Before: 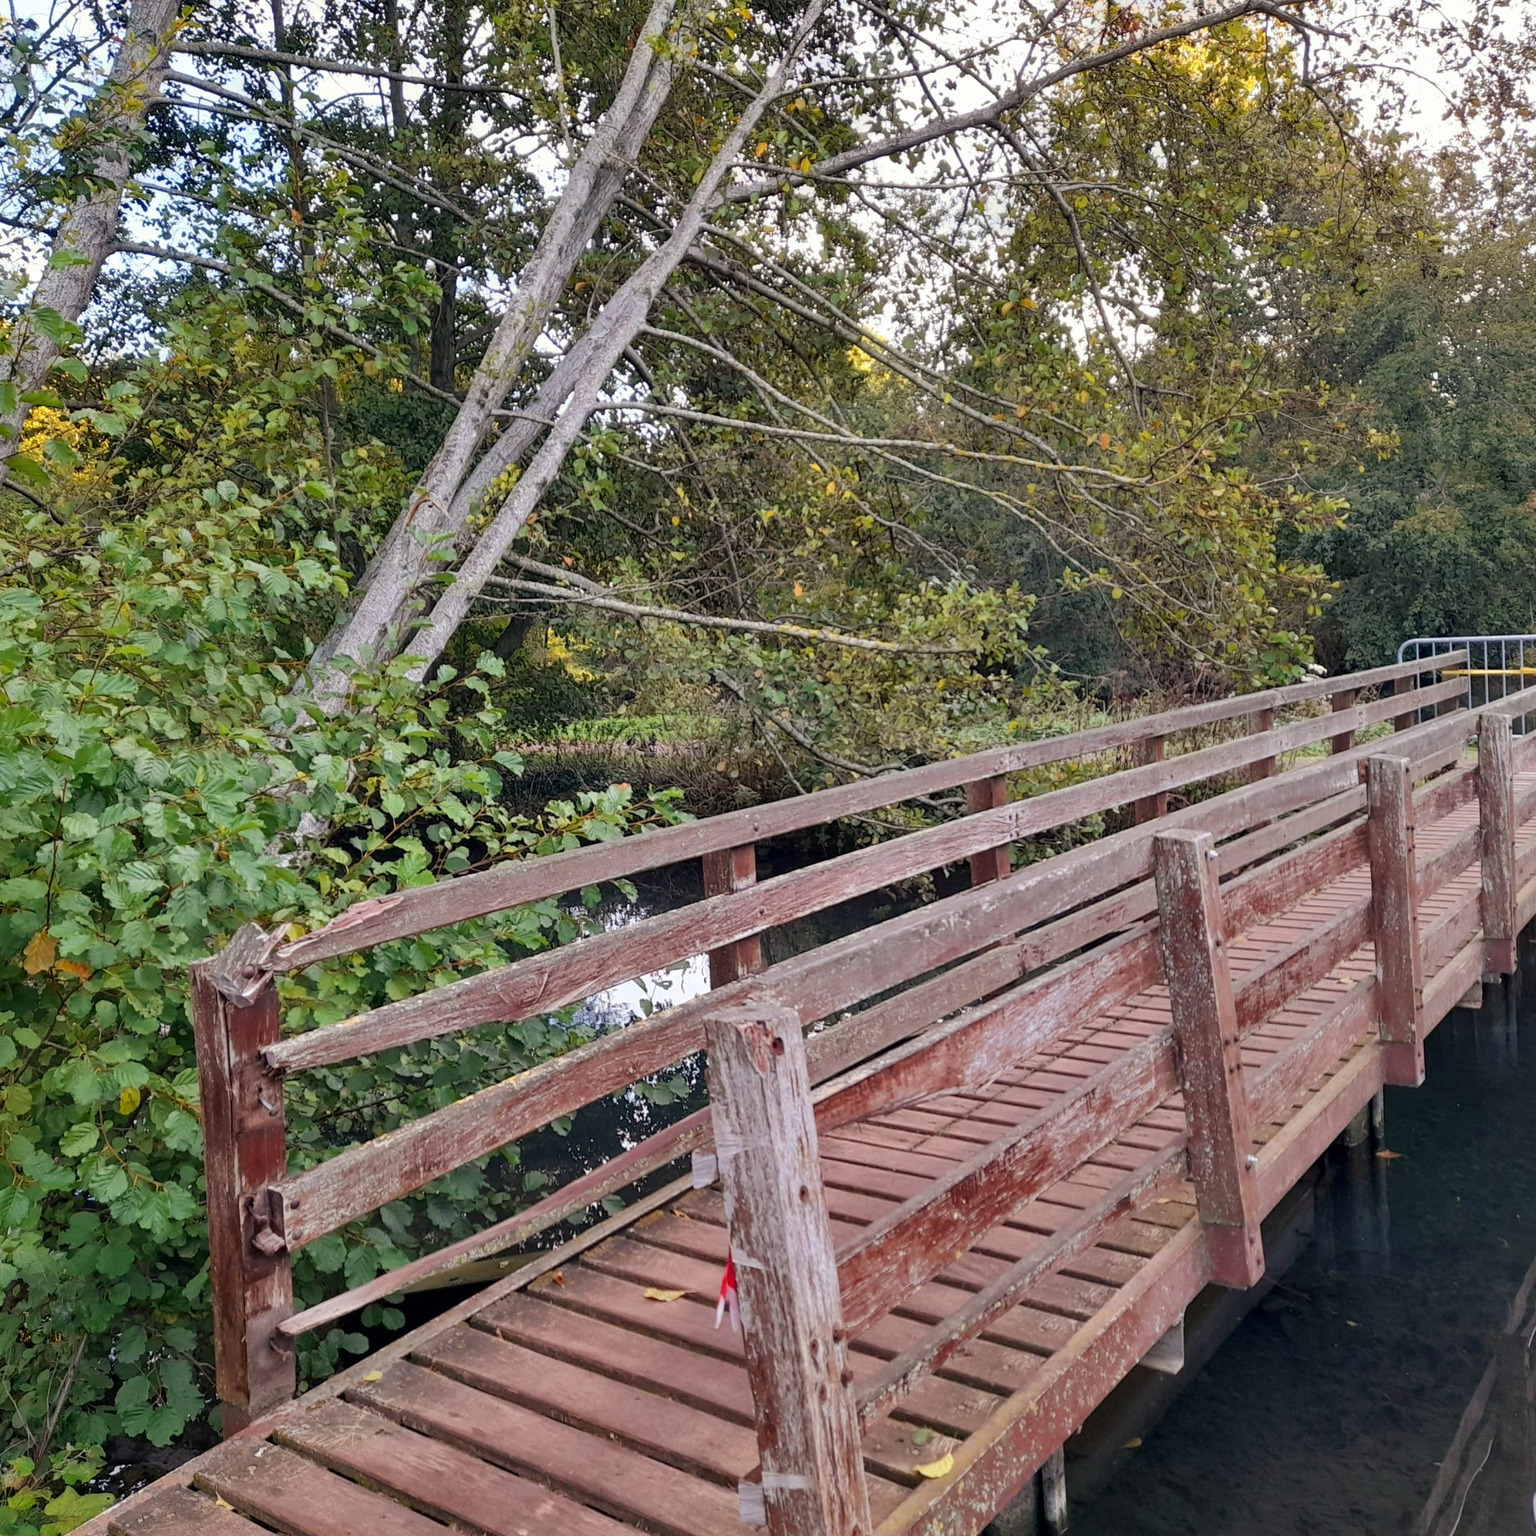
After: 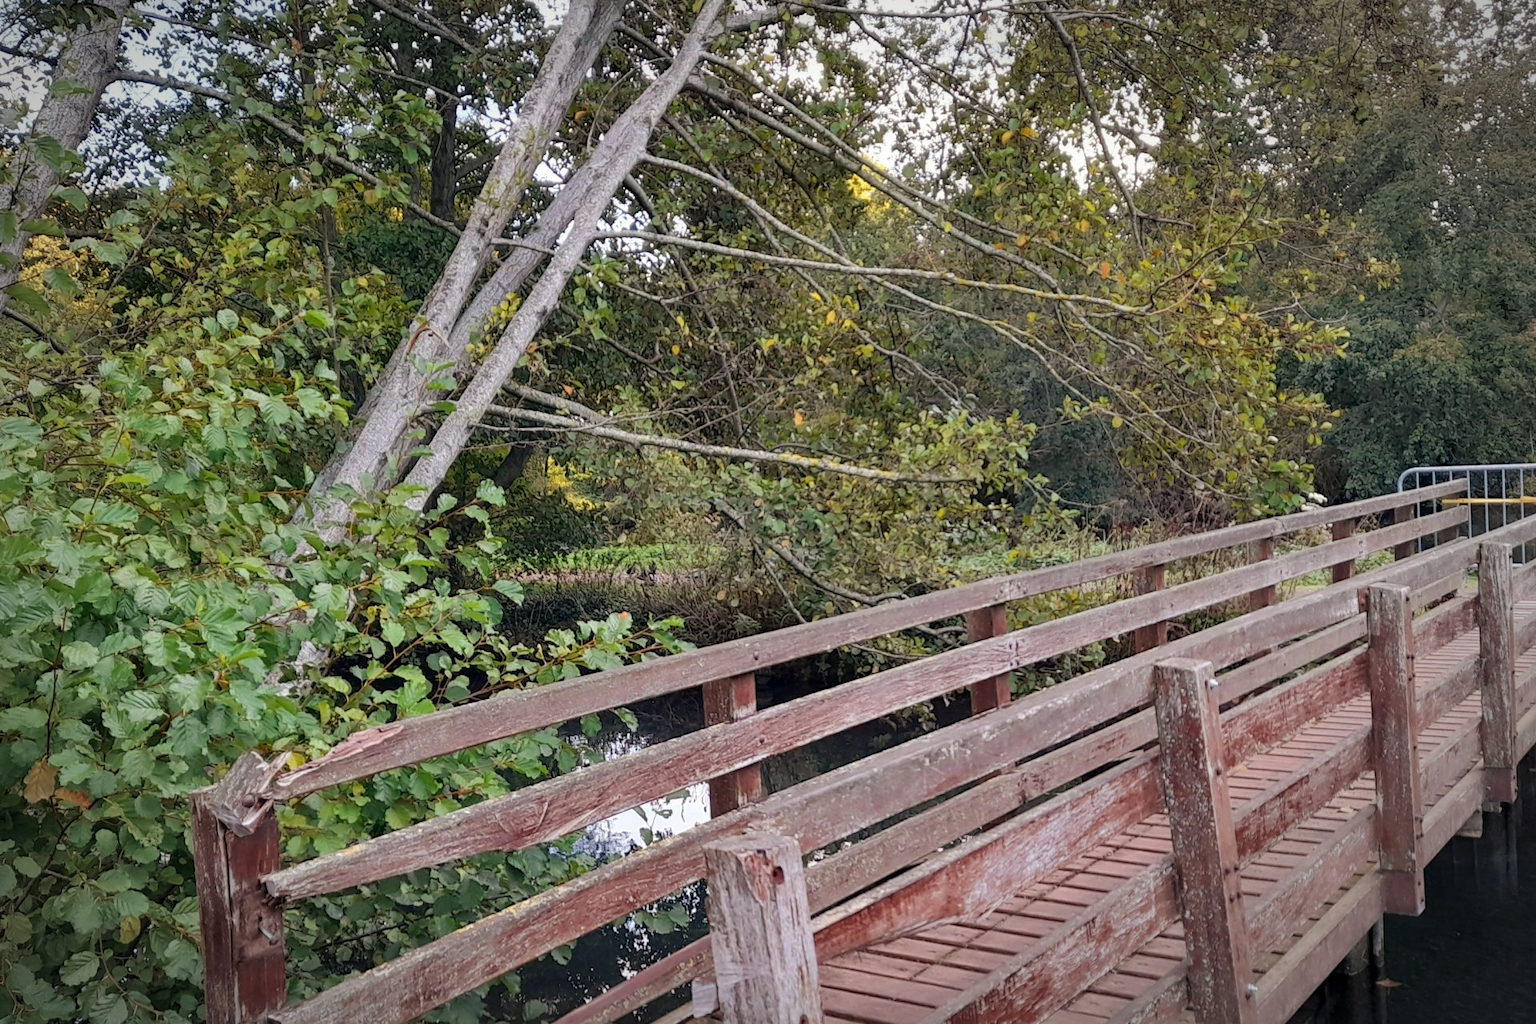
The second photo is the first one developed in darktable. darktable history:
crop: top 11.166%, bottom 22.168%
vignetting: automatic ratio true
